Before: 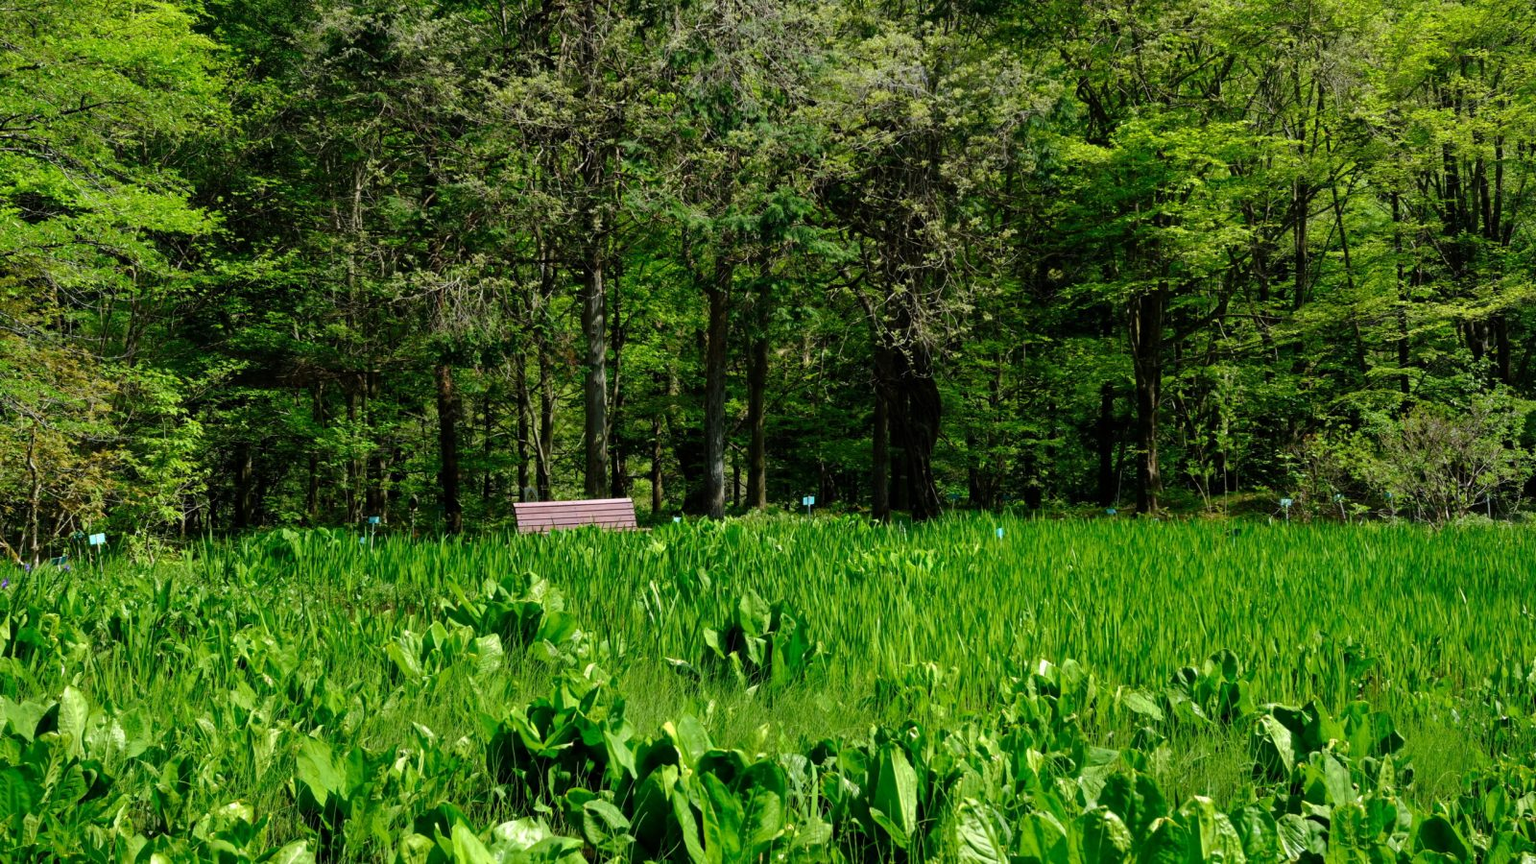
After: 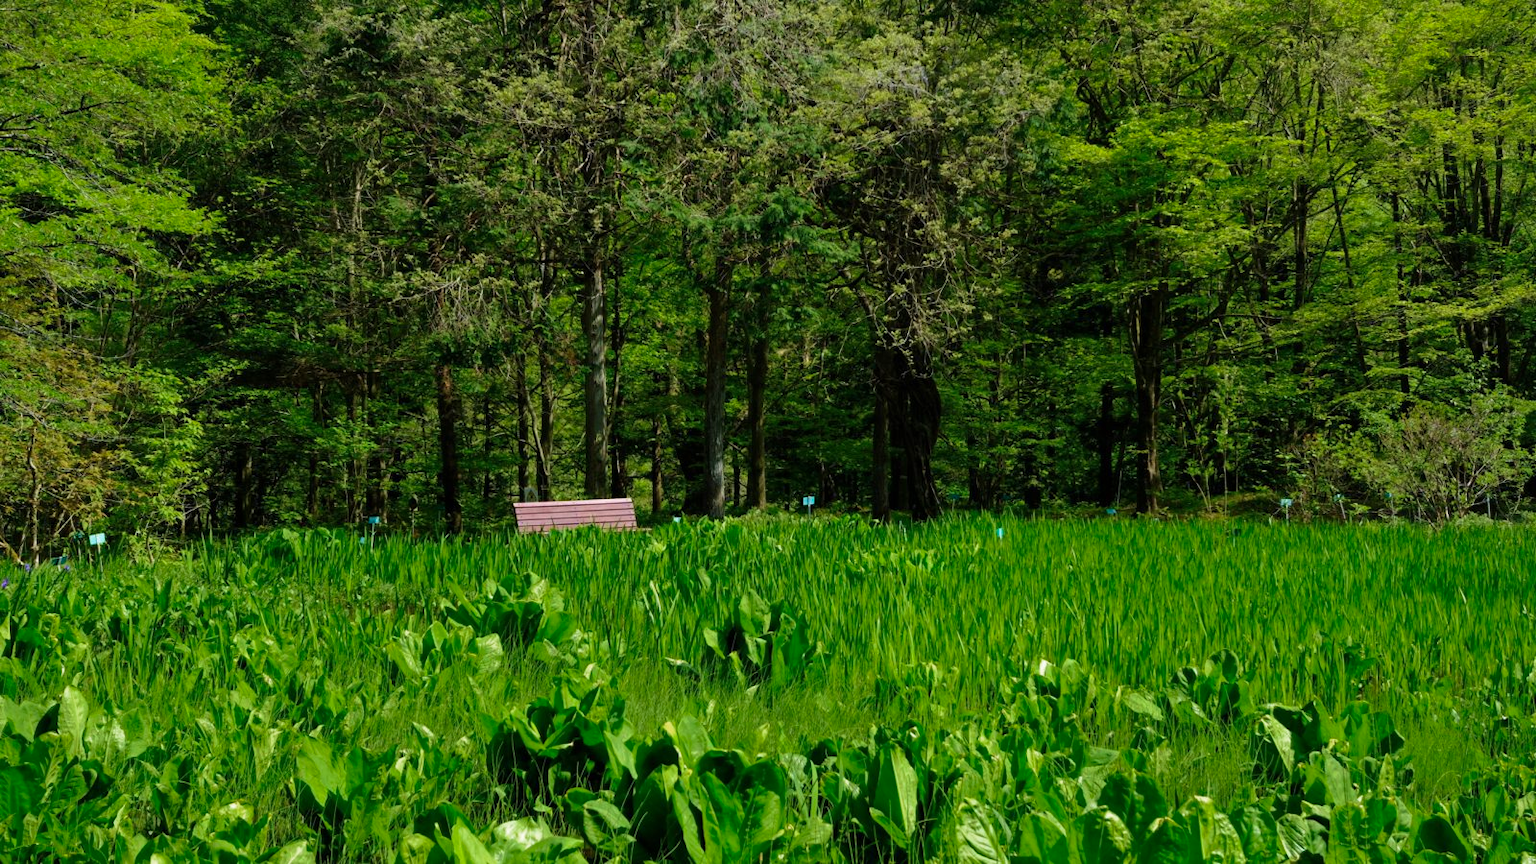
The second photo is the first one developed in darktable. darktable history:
velvia: on, module defaults
color zones: curves: ch0 [(0, 0.444) (0.143, 0.442) (0.286, 0.441) (0.429, 0.441) (0.571, 0.441) (0.714, 0.441) (0.857, 0.442) (1, 0.444)]
